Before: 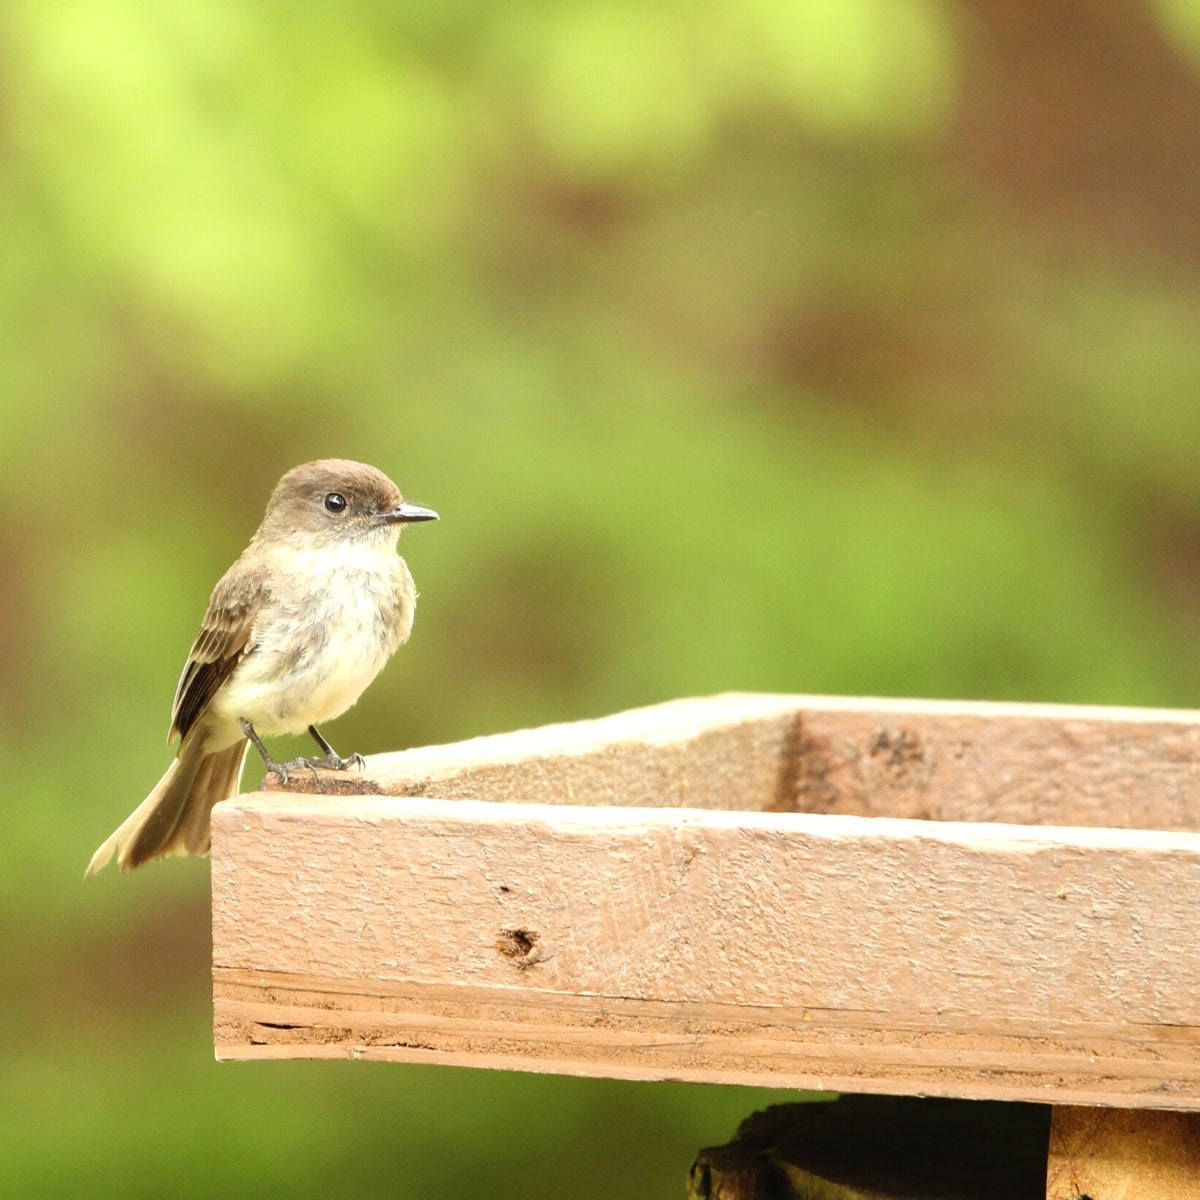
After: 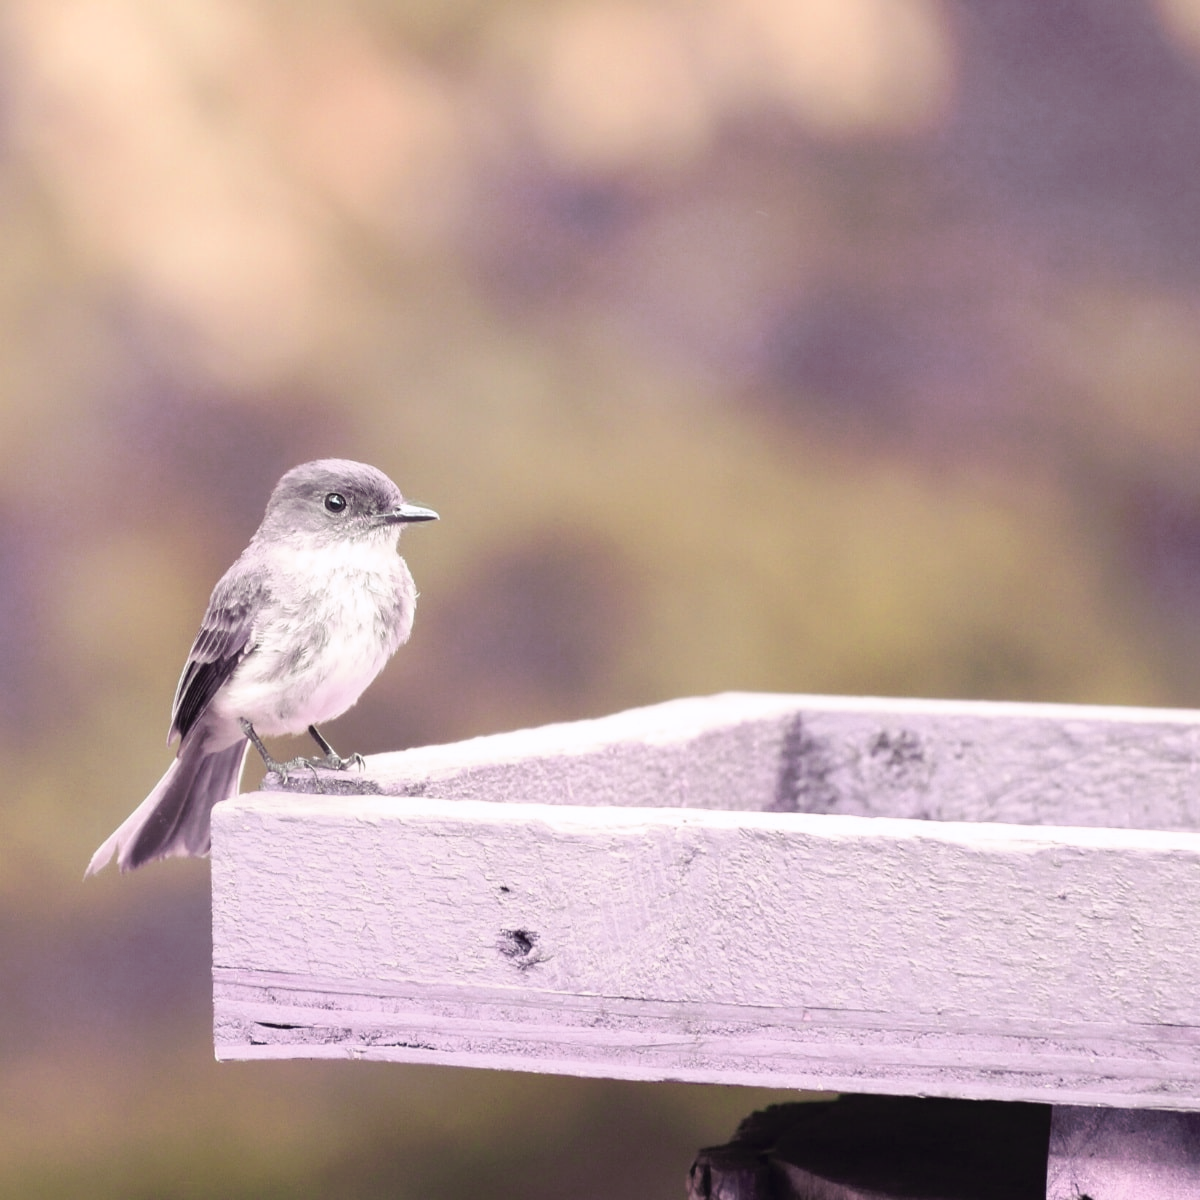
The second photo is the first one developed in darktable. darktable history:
tone curve: curves: ch0 [(0, 0) (0.003, 0.013) (0.011, 0.017) (0.025, 0.028) (0.044, 0.049) (0.069, 0.07) (0.1, 0.103) (0.136, 0.143) (0.177, 0.186) (0.224, 0.232) (0.277, 0.282) (0.335, 0.333) (0.399, 0.405) (0.468, 0.477) (0.543, 0.54) (0.623, 0.627) (0.709, 0.709) (0.801, 0.798) (0.898, 0.902) (1, 1)], preserve colors none
color look up table: target L [79.29, 91.38, 92.16, 85.12, 84.24, 87.51, 89.29, 81.94, 72.71, 66.46, 62.64, 56.2, 51.28, 56.76, 31.4, 30.64, 22.58, 4.503, 200.19, 79.56, 87.47, 89.05, 77.03, 73.41, 51.94, 71.06, 49.71, 65.09, 58.44, 51.5, 45.3, 15.19, 80.52, 75.33, 76.94, 64.47, 59.4, 49.38, 48.41, 49.37, 40.67, 26.65, 14.33, 88.6, 80.06, 78.11, 60.47, 56.5, 40.61], target a [23.59, 10.98, -26.19, -63.31, -76.11, 1.618, -8.48, -35.07, -60.63, -64.86, -35.18, 0.74, 21.2, 0.672, -28.21, -37.28, 9.643, 1.669, 0, 23.89, 18.74, 6.585, 17.28, 24.93, 55.76, 15.9, 11.31, 12.59, 16.89, 26.54, 7.963, 15.33, 20.1, 47.91, 23.41, 36.93, 15.14, 44.24, 78.71, 10.31, 29.71, 58.09, 37.4, -51.94, -11.23, -18.82, -4.531, -35.96, -5.461], target b [18.99, -2.687, 22.09, 20.01, 79.15, 1.203, 60.89, 37.86, 39.02, 62.2, 17.93, 36.12, 2.51, 2.404, 3.851, 34.82, 4.418, -0.022, 0, -2.806, -10.53, -13.14, -26.35, -20.69, -64.91, -42.95, -2.885, -25.49, -35.54, -37.28, -17.33, -22.32, -26.38, -35.07, -23.16, -43.17, -45.12, -32.15, -52.3, -12.15, -74.99, -77.62, -34.35, -9.947, -12.27, -30.77, -60.17, -9.718, -34.61], num patches 49
